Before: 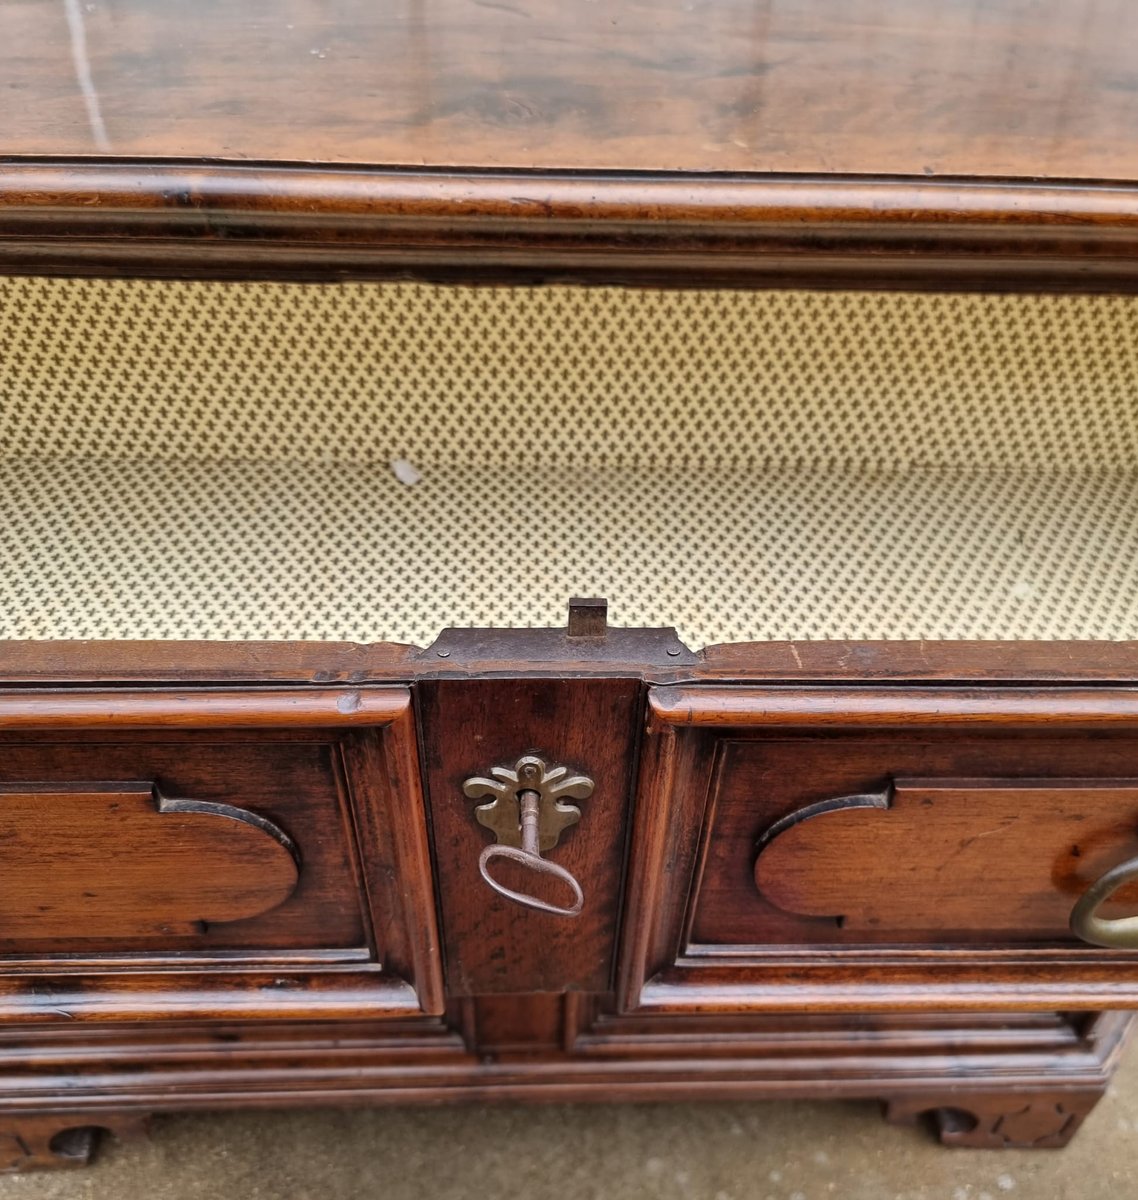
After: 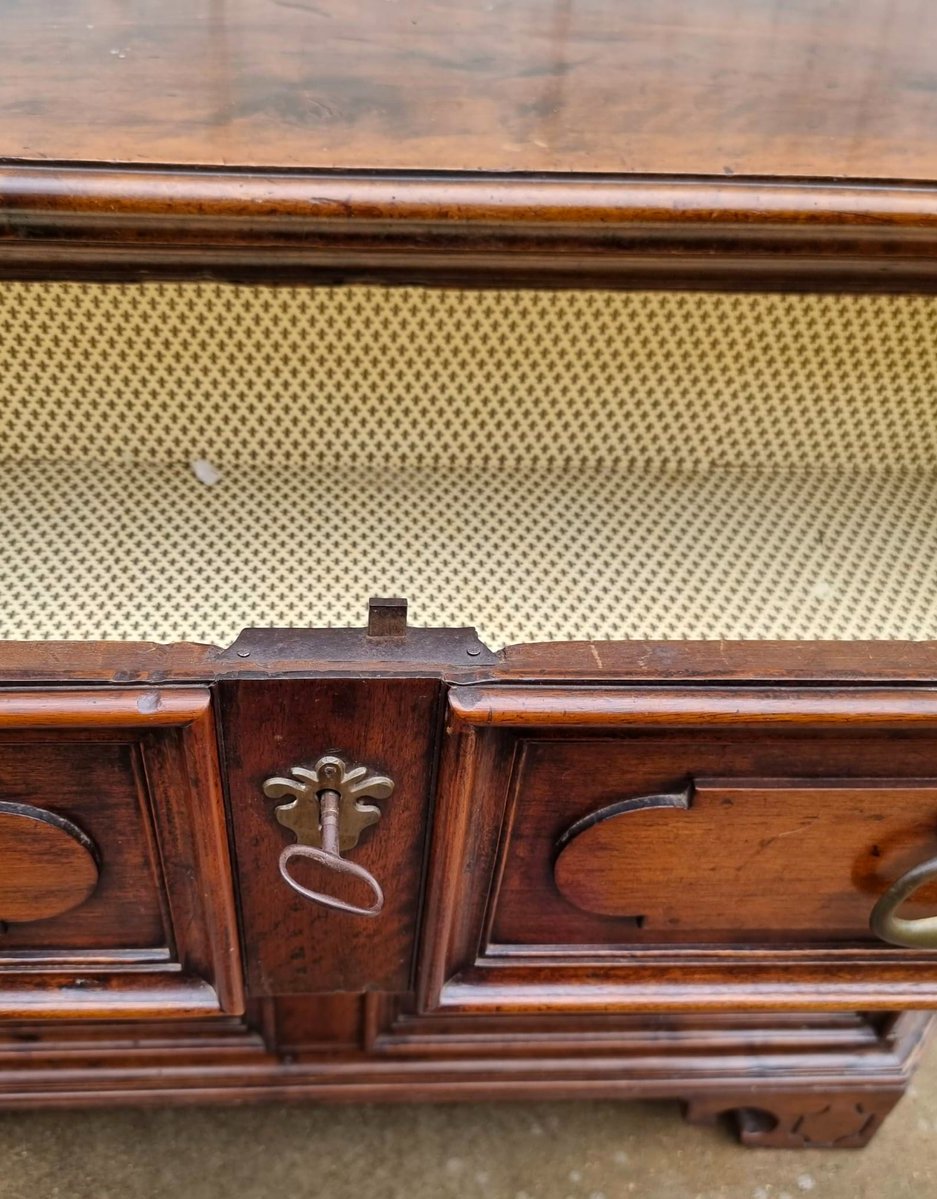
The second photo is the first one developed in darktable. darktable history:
crop: left 17.582%, bottom 0.031%
color balance rgb: perceptual saturation grading › global saturation 10%, global vibrance 10%
